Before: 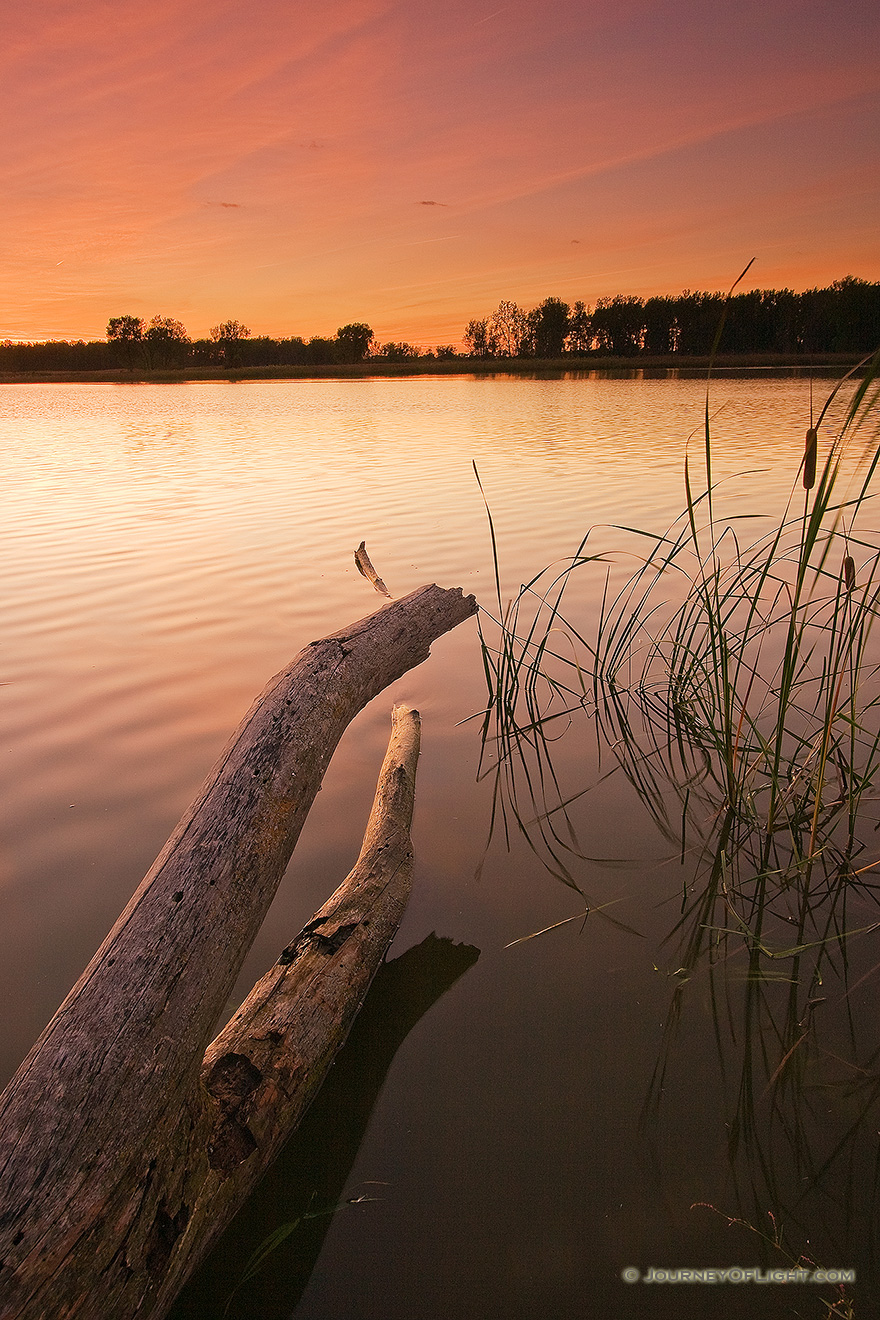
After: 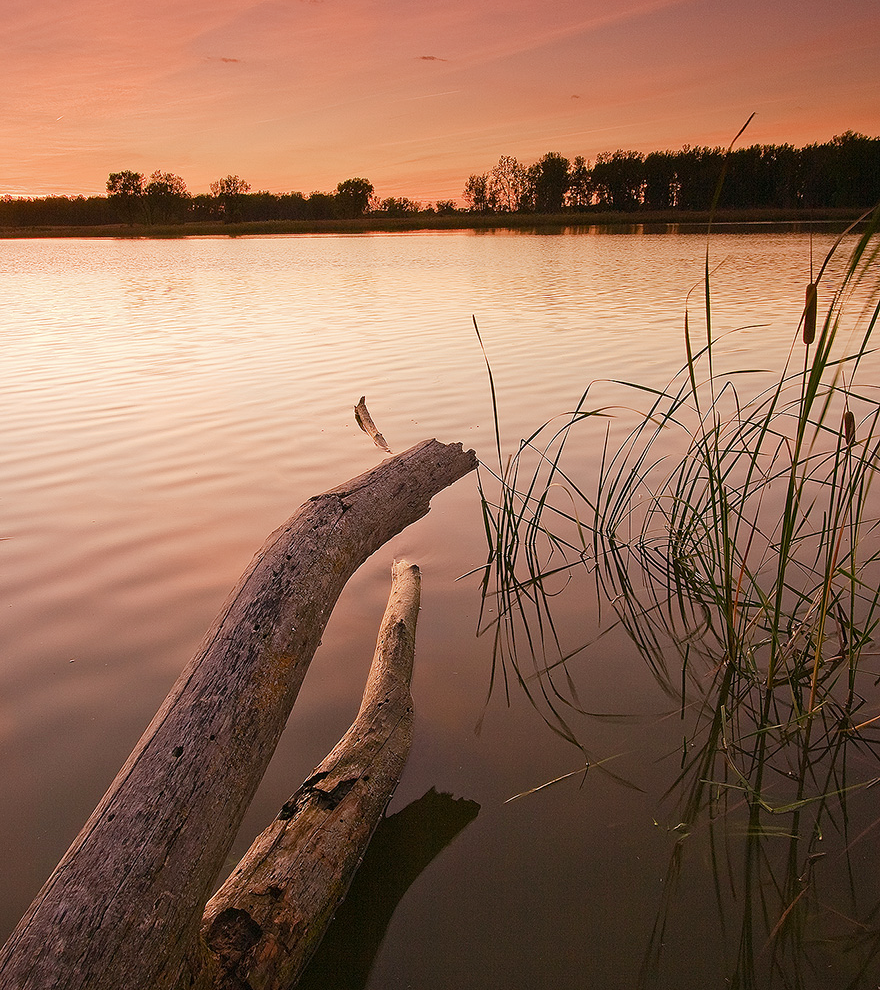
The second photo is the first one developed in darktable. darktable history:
crop: top 11.018%, bottom 13.933%
color balance rgb: highlights gain › chroma 0.278%, highlights gain › hue 330.13°, perceptual saturation grading › global saturation 0.695%, perceptual saturation grading › highlights -32.235%, perceptual saturation grading › mid-tones 5.787%, perceptual saturation grading › shadows 17.395%
